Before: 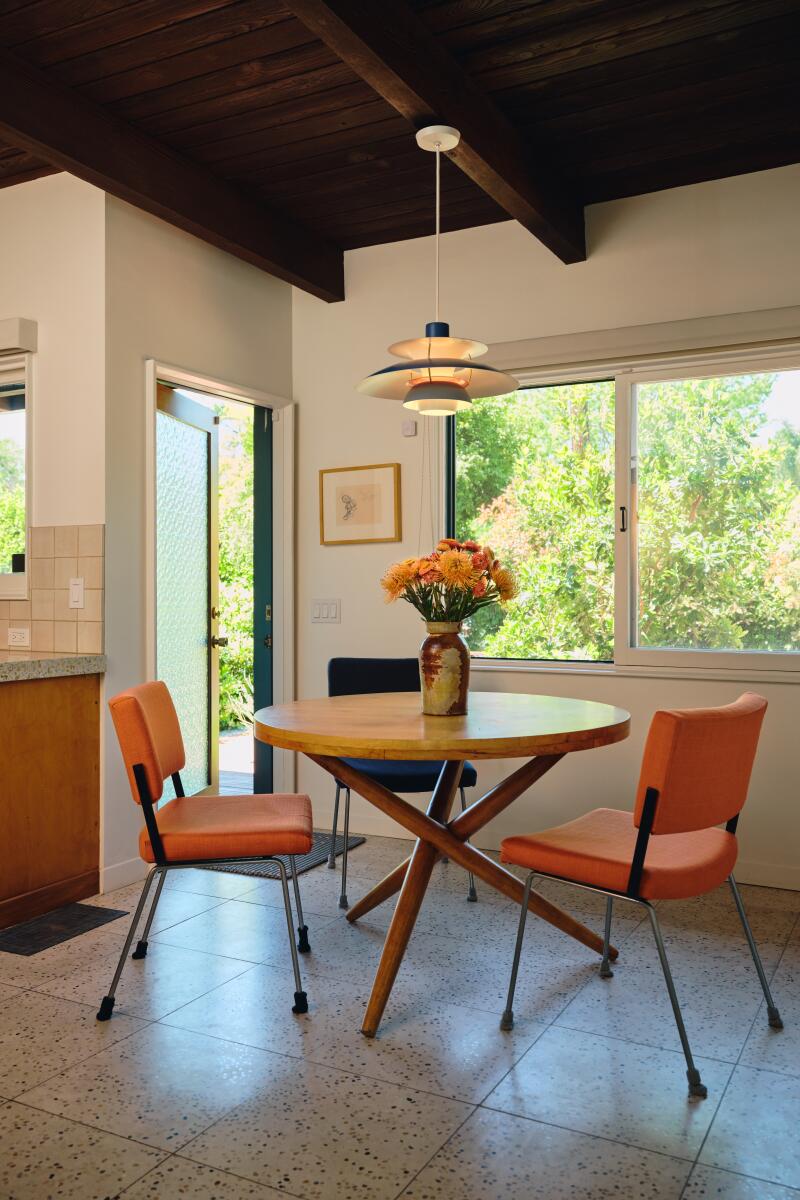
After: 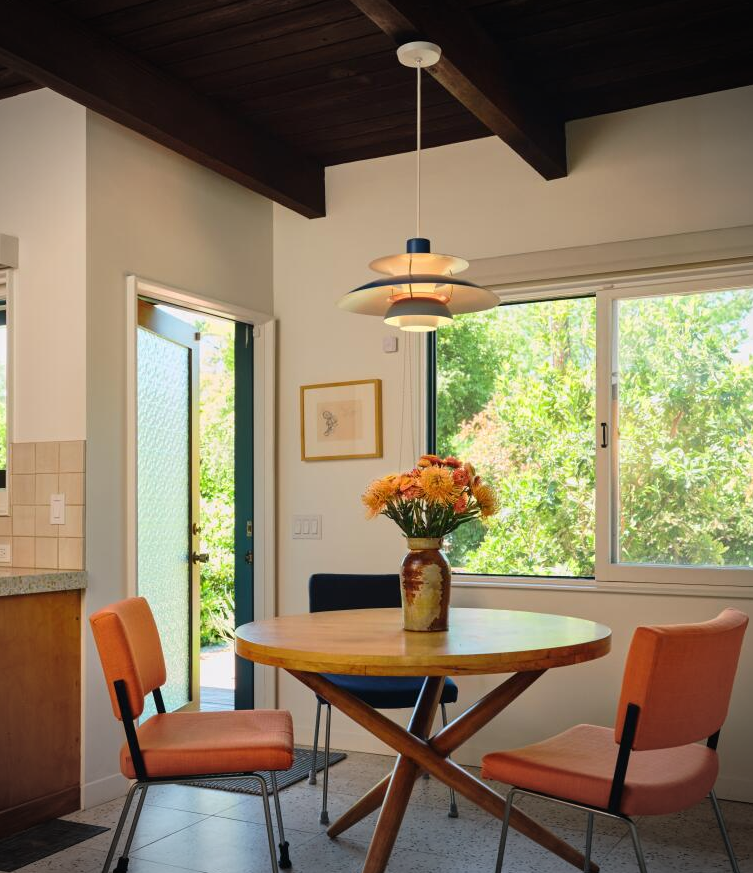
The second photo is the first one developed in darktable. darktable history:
crop: left 2.418%, top 7.024%, right 3.43%, bottom 20.199%
vignetting: fall-off start 88.46%, fall-off radius 44.17%, width/height ratio 1.154
